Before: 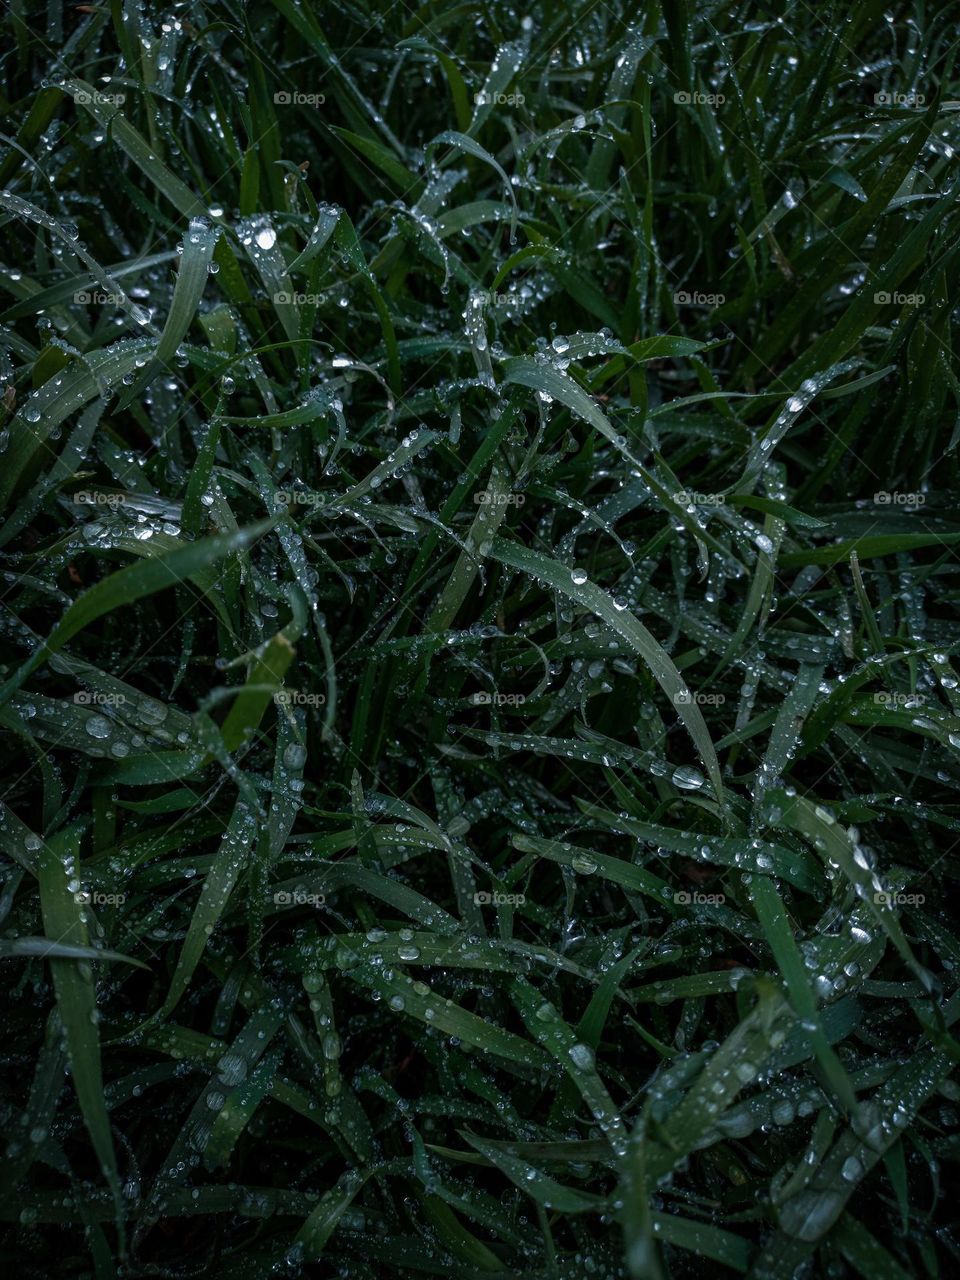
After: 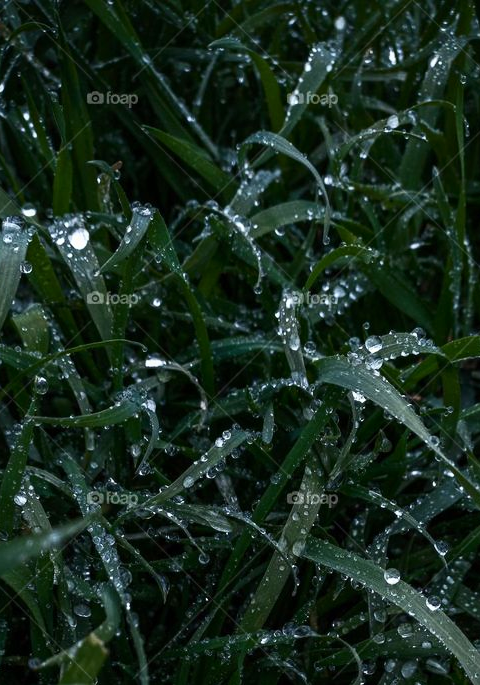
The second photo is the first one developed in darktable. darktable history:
crop: left 19.556%, right 30.401%, bottom 46.458%
contrast brightness saturation: contrast 0.24, brightness 0.09
